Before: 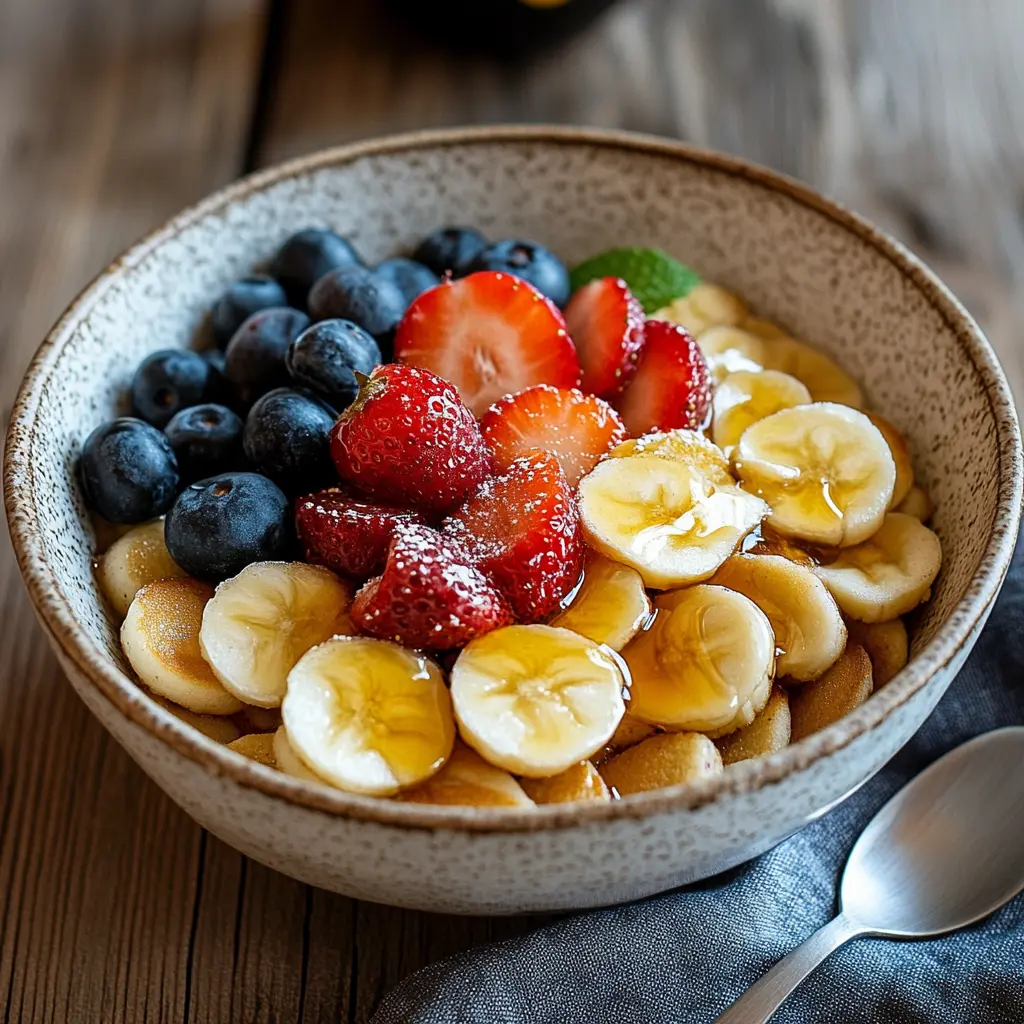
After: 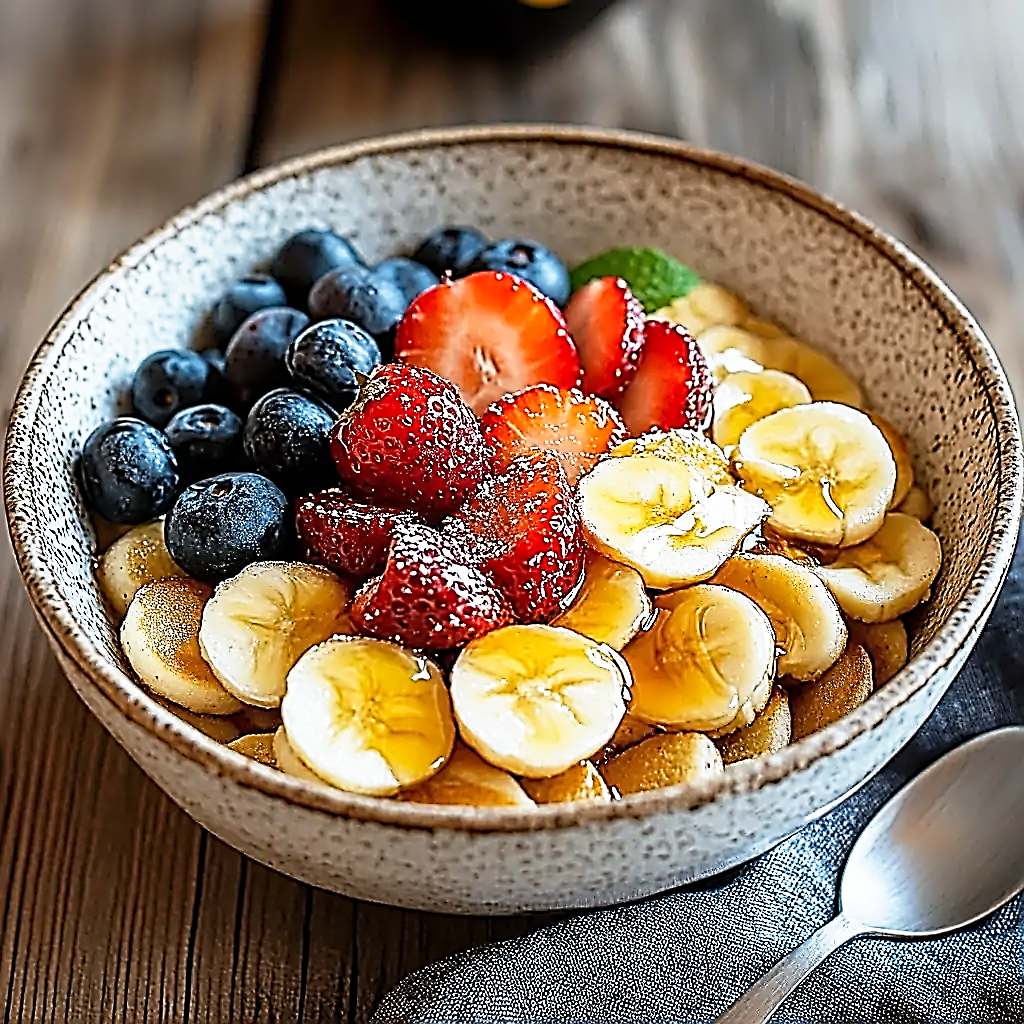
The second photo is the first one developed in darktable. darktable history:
contrast equalizer: y [[0.5, 0.5, 0.5, 0.515, 0.749, 0.84], [0.5 ×6], [0.5 ×6], [0, 0, 0, 0.001, 0.067, 0.262], [0 ×6]]
base curve: curves: ch0 [(0, 0) (0.579, 0.807) (1, 1)], preserve colors none
sharpen: amount 1.861
